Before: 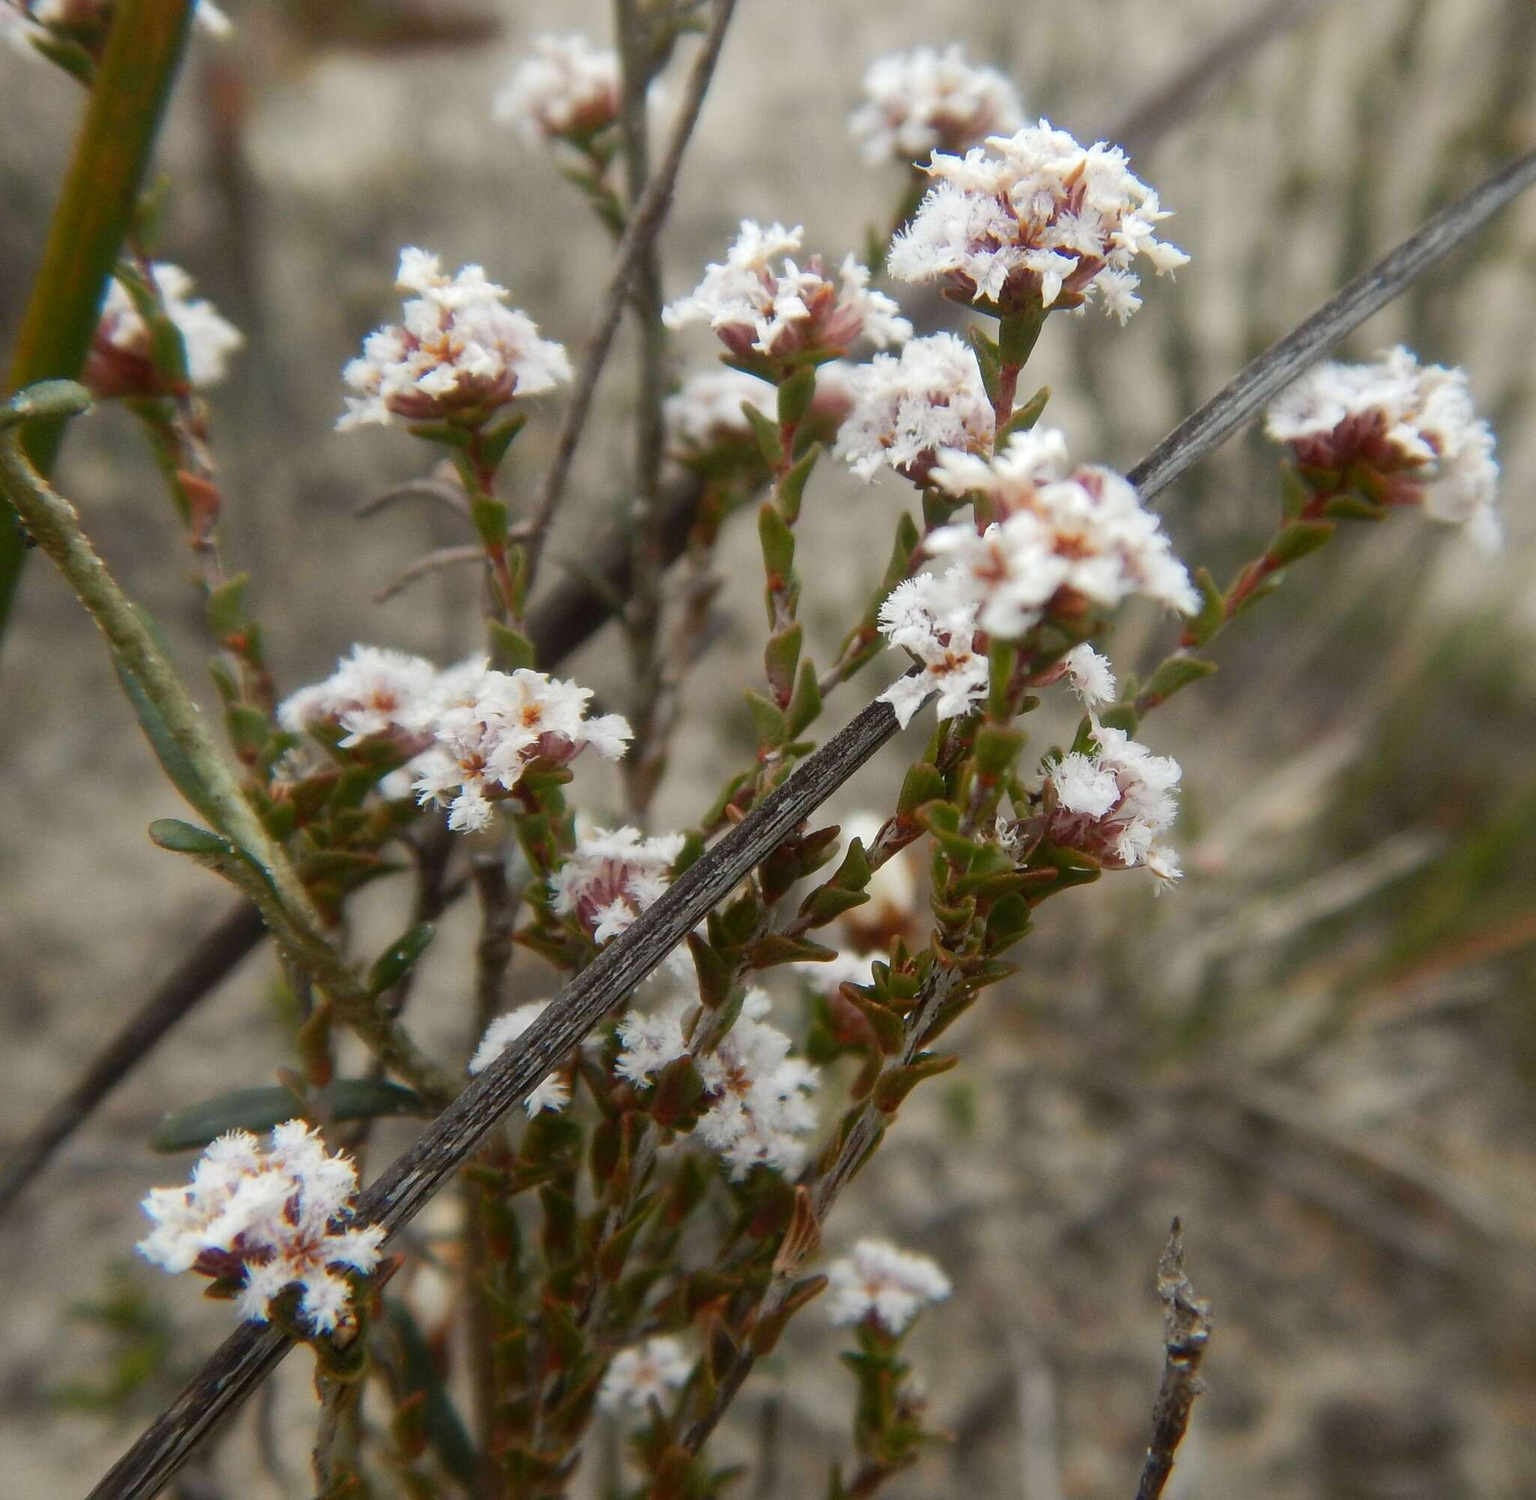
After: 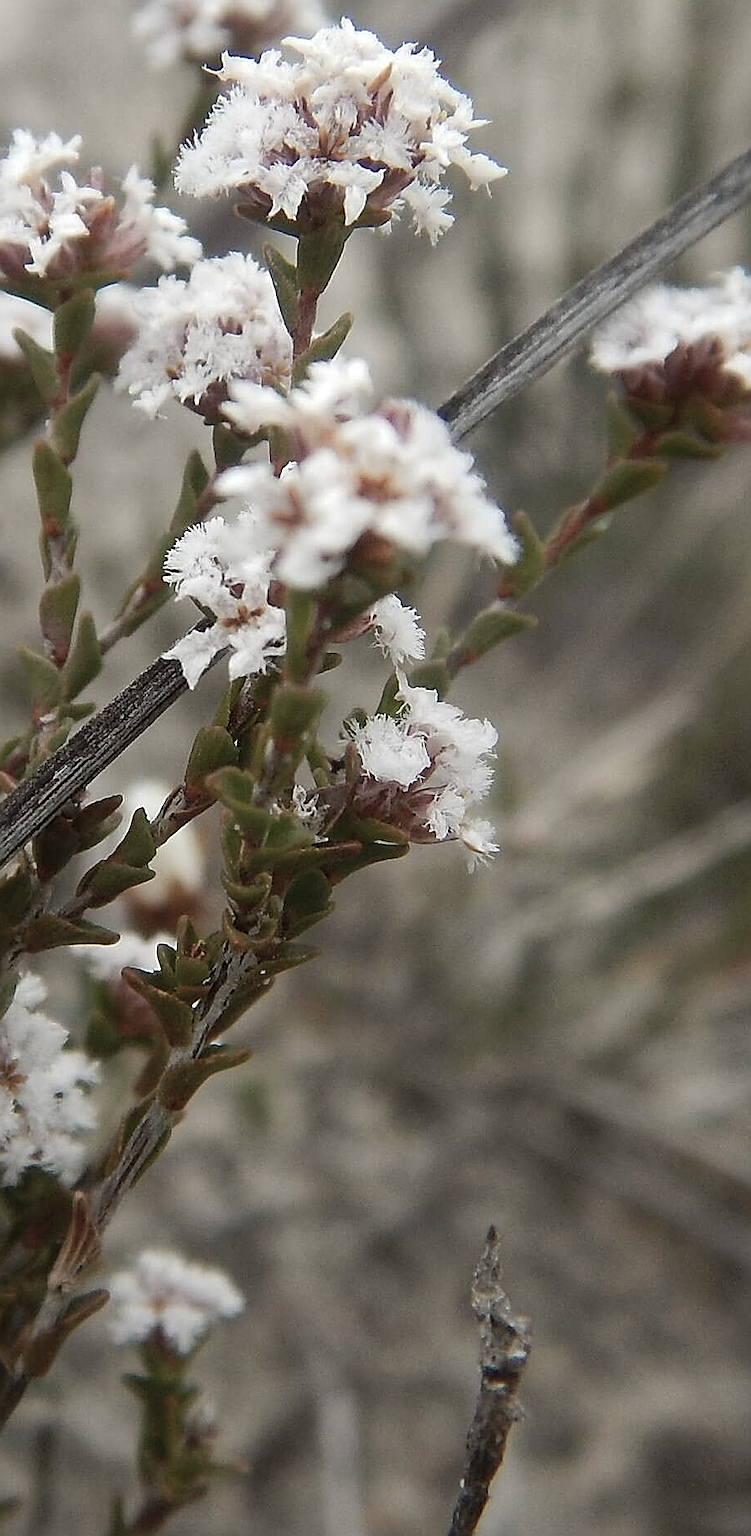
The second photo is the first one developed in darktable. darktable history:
crop: left 47.474%, top 6.874%, right 8.01%
color correction: highlights b* 0.019, saturation 0.58
sharpen: radius 1.637, amount 1.29
